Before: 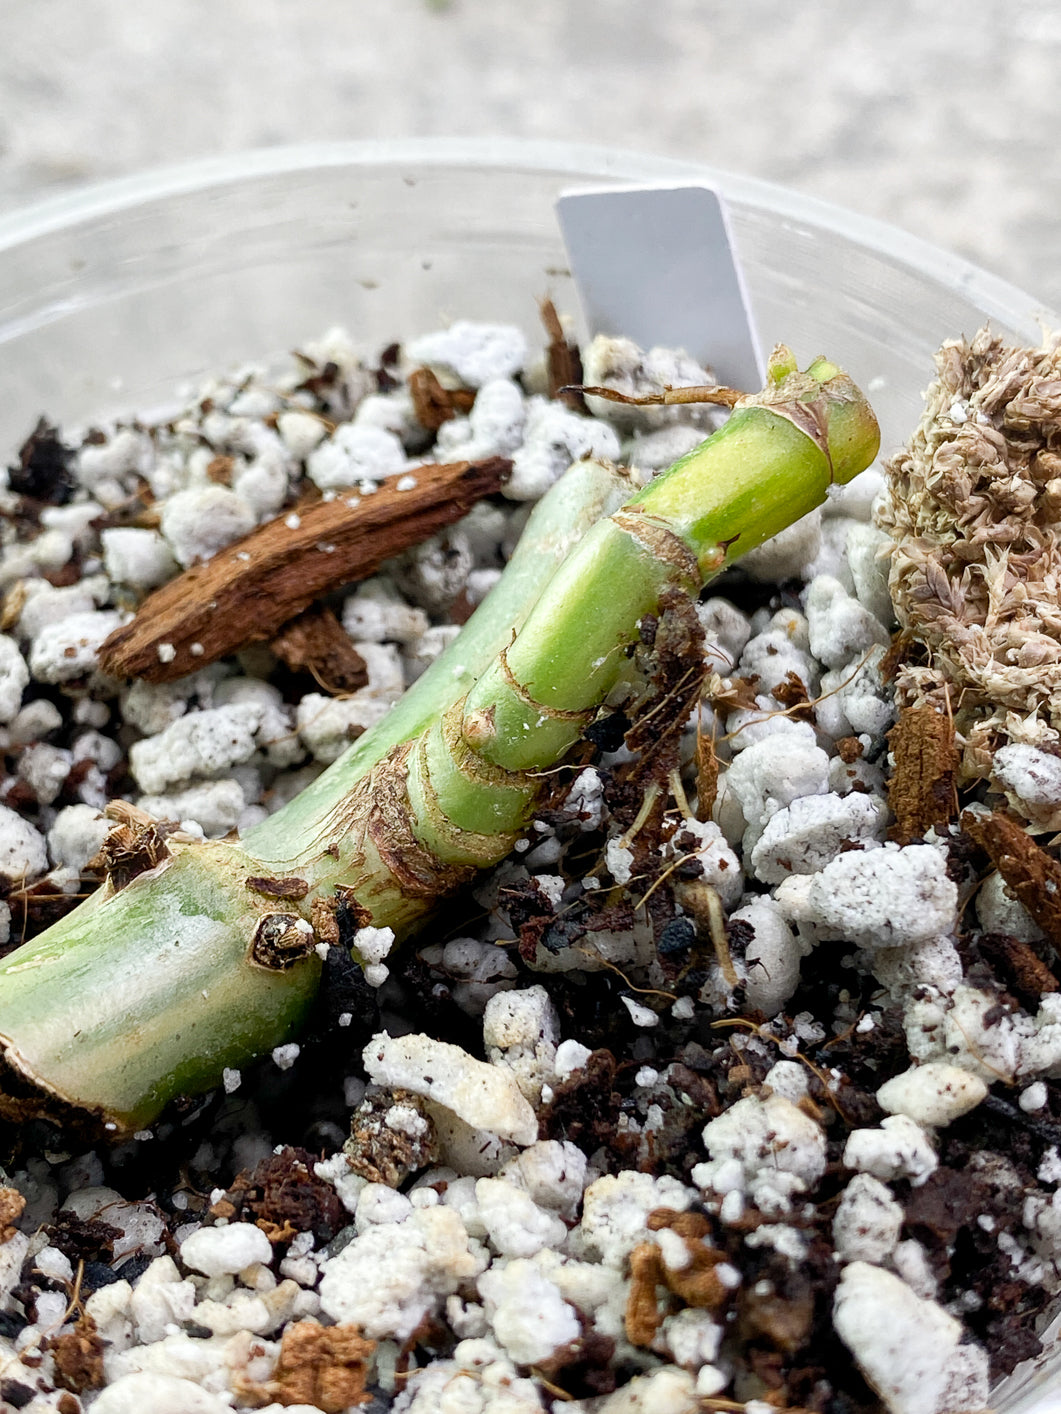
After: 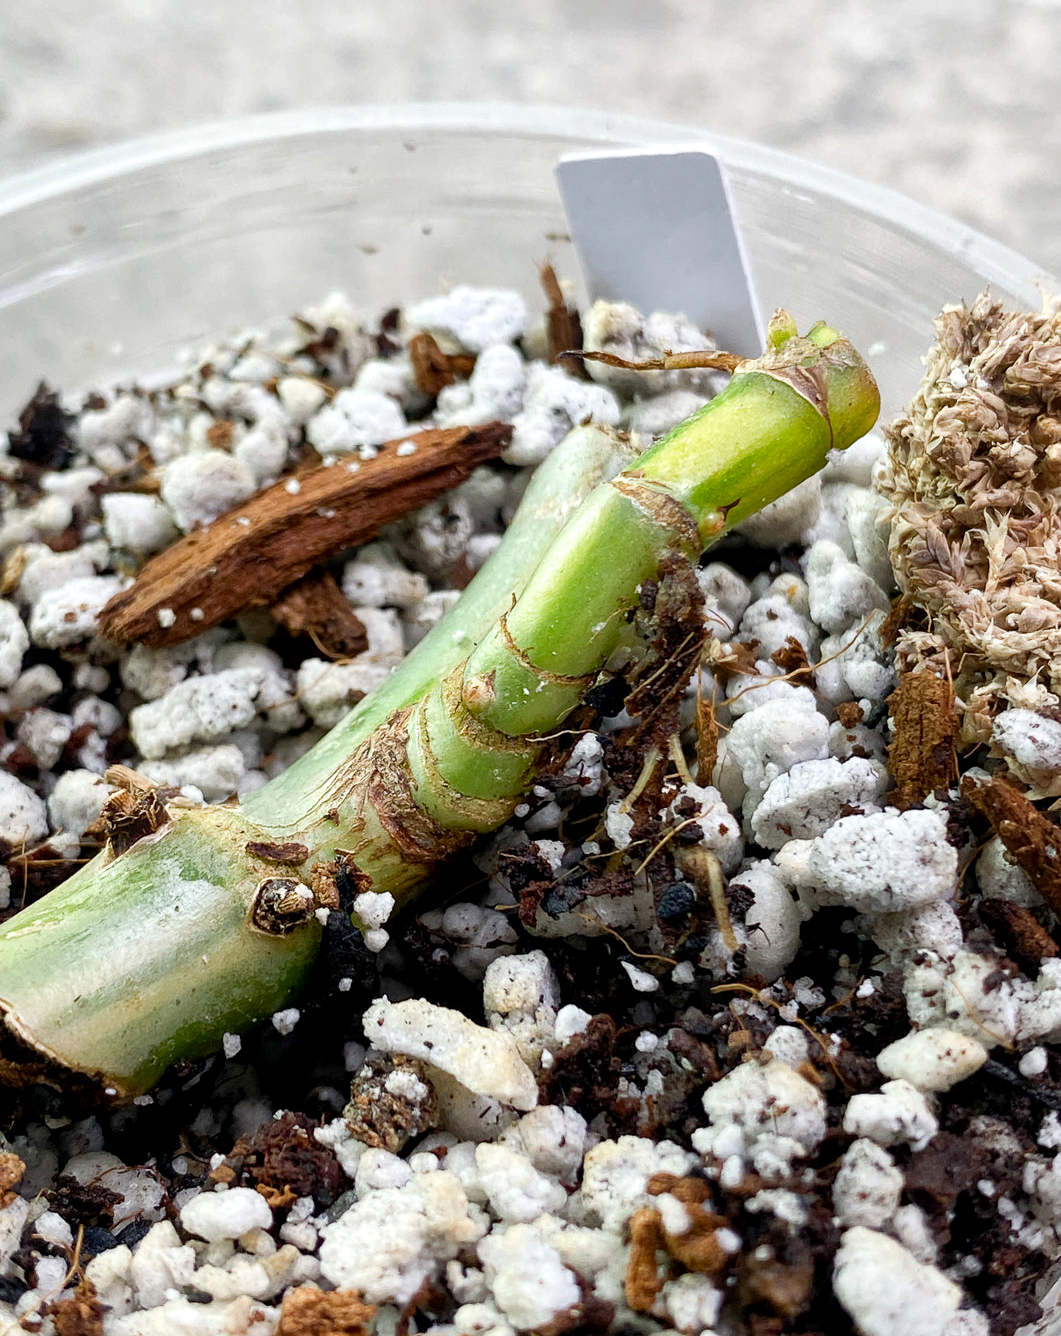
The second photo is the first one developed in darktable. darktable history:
color contrast: green-magenta contrast 1.1, blue-yellow contrast 1.1, unbound 0
crop and rotate: top 2.479%, bottom 3.018%
local contrast: mode bilateral grid, contrast 20, coarseness 50, detail 120%, midtone range 0.2
